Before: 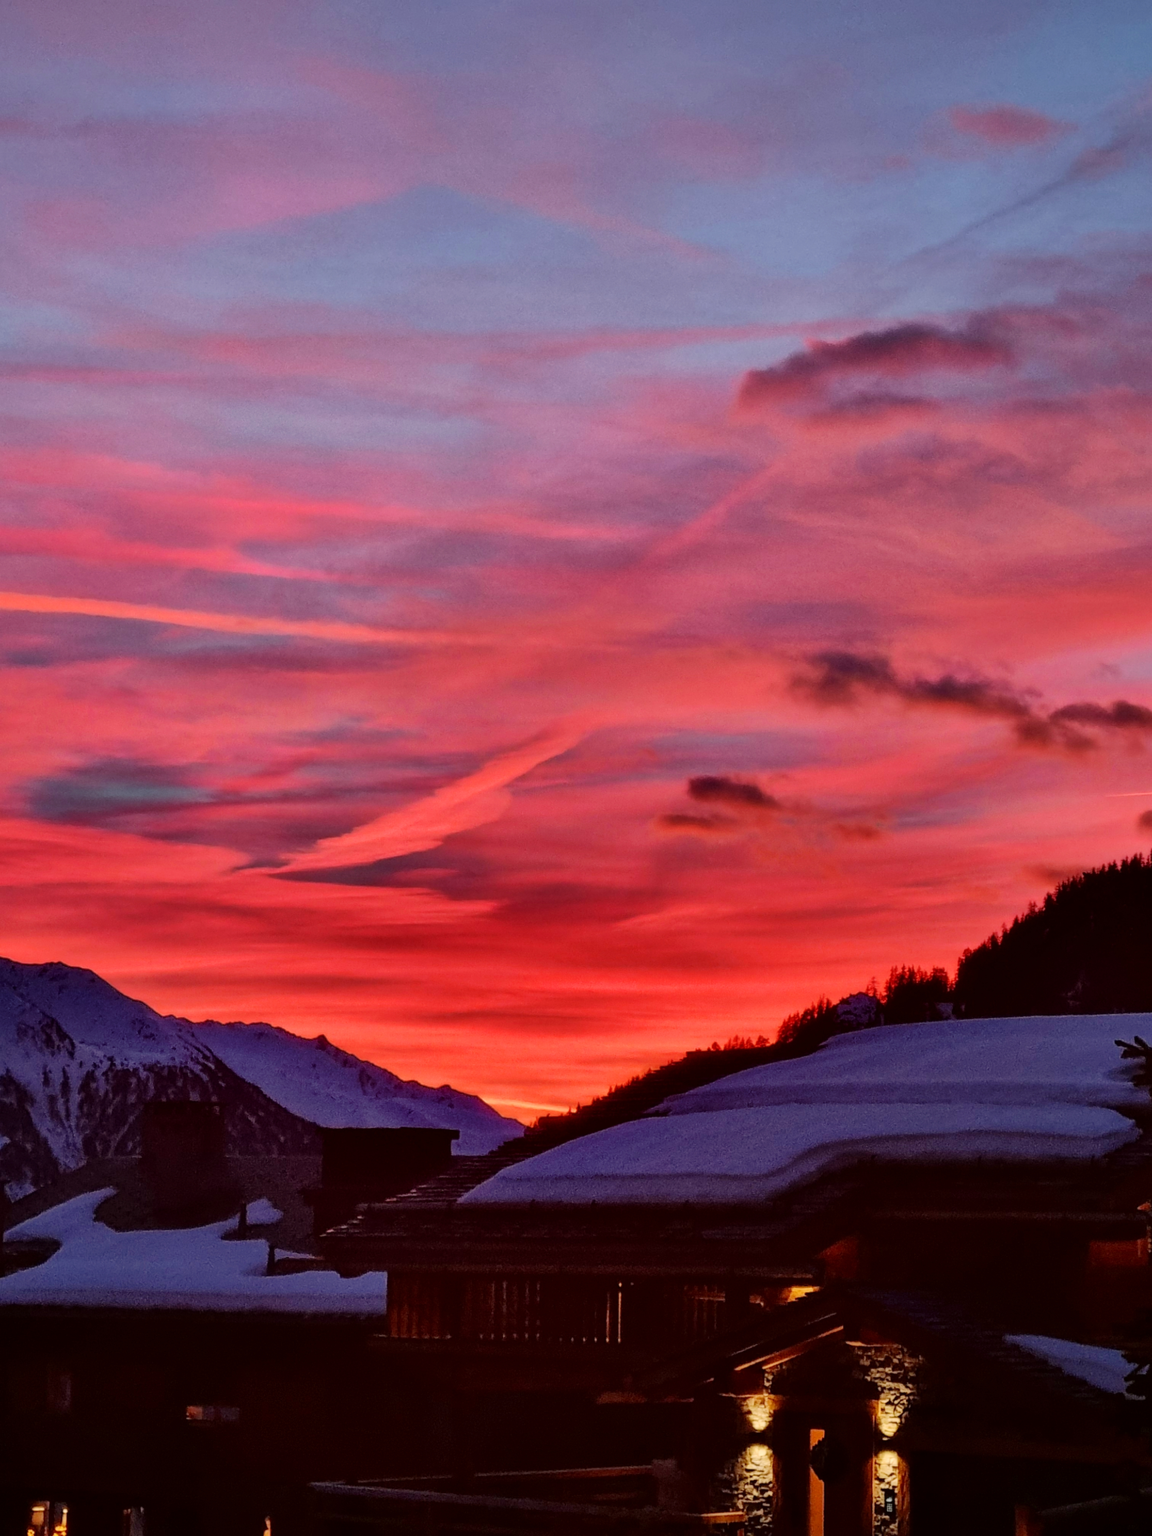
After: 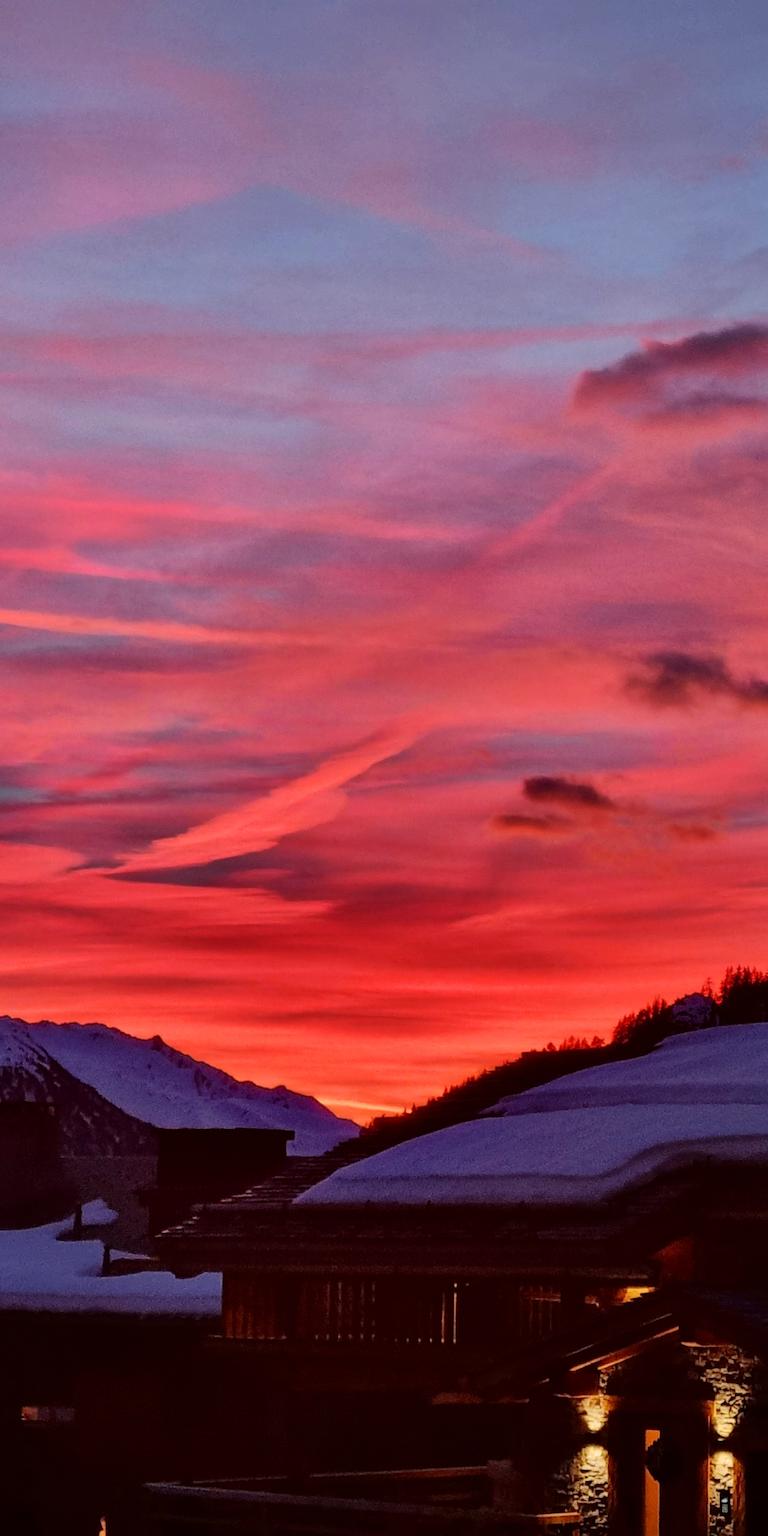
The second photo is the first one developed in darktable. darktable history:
crop and rotate: left 14.34%, right 18.986%
